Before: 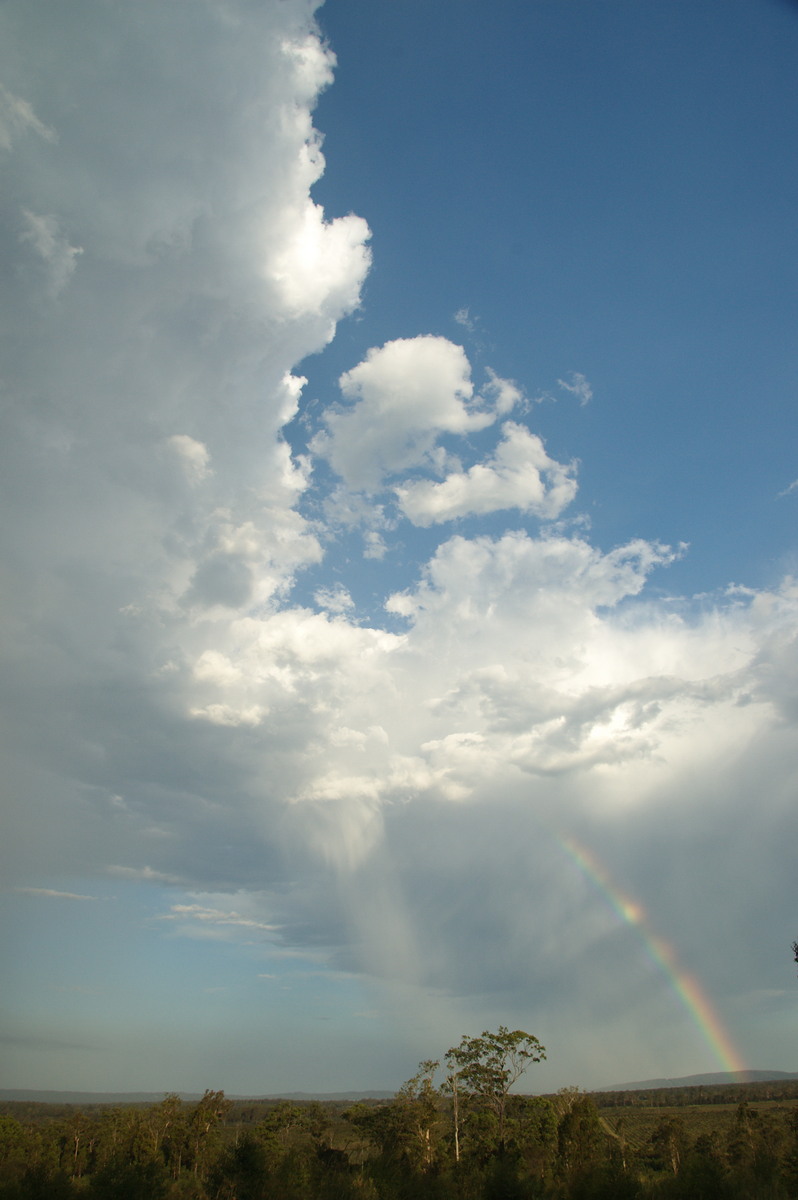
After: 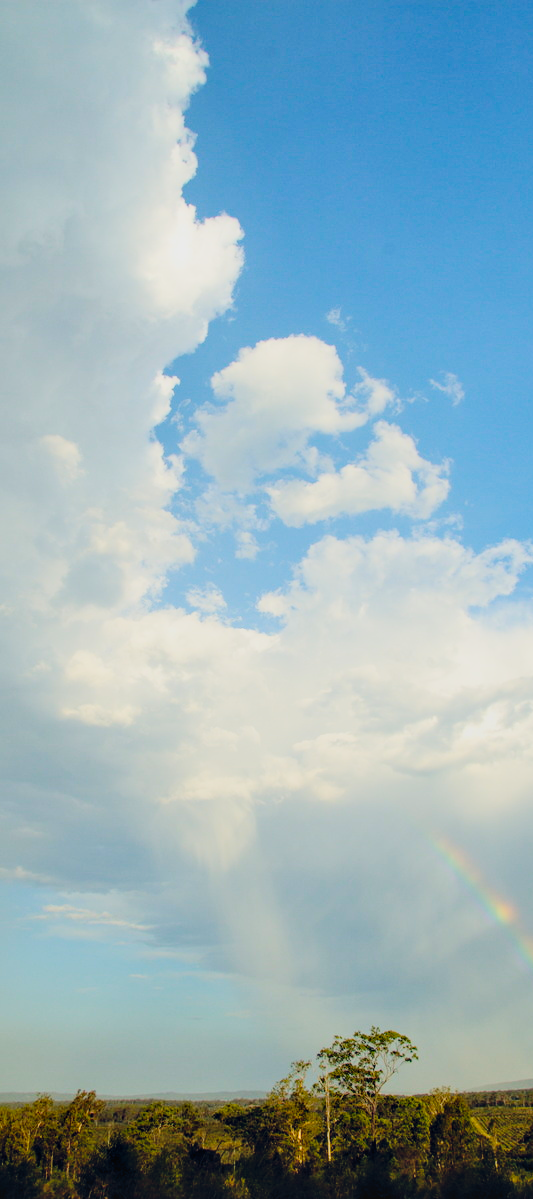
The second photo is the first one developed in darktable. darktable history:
exposure: black level correction 0.001, exposure 1.869 EV, compensate highlight preservation false
tone equalizer: -8 EV -1.09 EV, -7 EV -1.02 EV, -6 EV -0.877 EV, -5 EV -0.574 EV, -3 EV 0.548 EV, -2 EV 0.876 EV, -1 EV 0.993 EV, +0 EV 1.08 EV, edges refinement/feathering 500, mask exposure compensation -1.57 EV, preserve details no
crop and rotate: left 16.119%, right 17.029%
tone curve: curves: ch0 [(0, 0.008) (0.107, 0.091) (0.278, 0.351) (0.457, 0.562) (0.628, 0.738) (0.839, 0.909) (0.998, 0.978)]; ch1 [(0, 0) (0.437, 0.408) (0.474, 0.479) (0.502, 0.5) (0.527, 0.519) (0.561, 0.575) (0.608, 0.665) (0.669, 0.748) (0.859, 0.899) (1, 1)]; ch2 [(0, 0) (0.33, 0.301) (0.421, 0.443) (0.473, 0.498) (0.502, 0.504) (0.522, 0.527) (0.549, 0.583) (0.644, 0.703) (1, 1)], preserve colors none
local contrast: on, module defaults
color calibration: illuminant same as pipeline (D50), adaptation none (bypass), x 0.332, y 0.333, temperature 5002.75 K
color balance rgb: shadows lift › chroma 3.089%, shadows lift › hue 280.99°, global offset › luminance -0.296%, global offset › chroma 0.318%, global offset › hue 258.33°, linear chroma grading › global chroma 8.924%, perceptual saturation grading › global saturation 29.716%, perceptual brilliance grading › global brilliance -48.212%, global vibrance 20%
